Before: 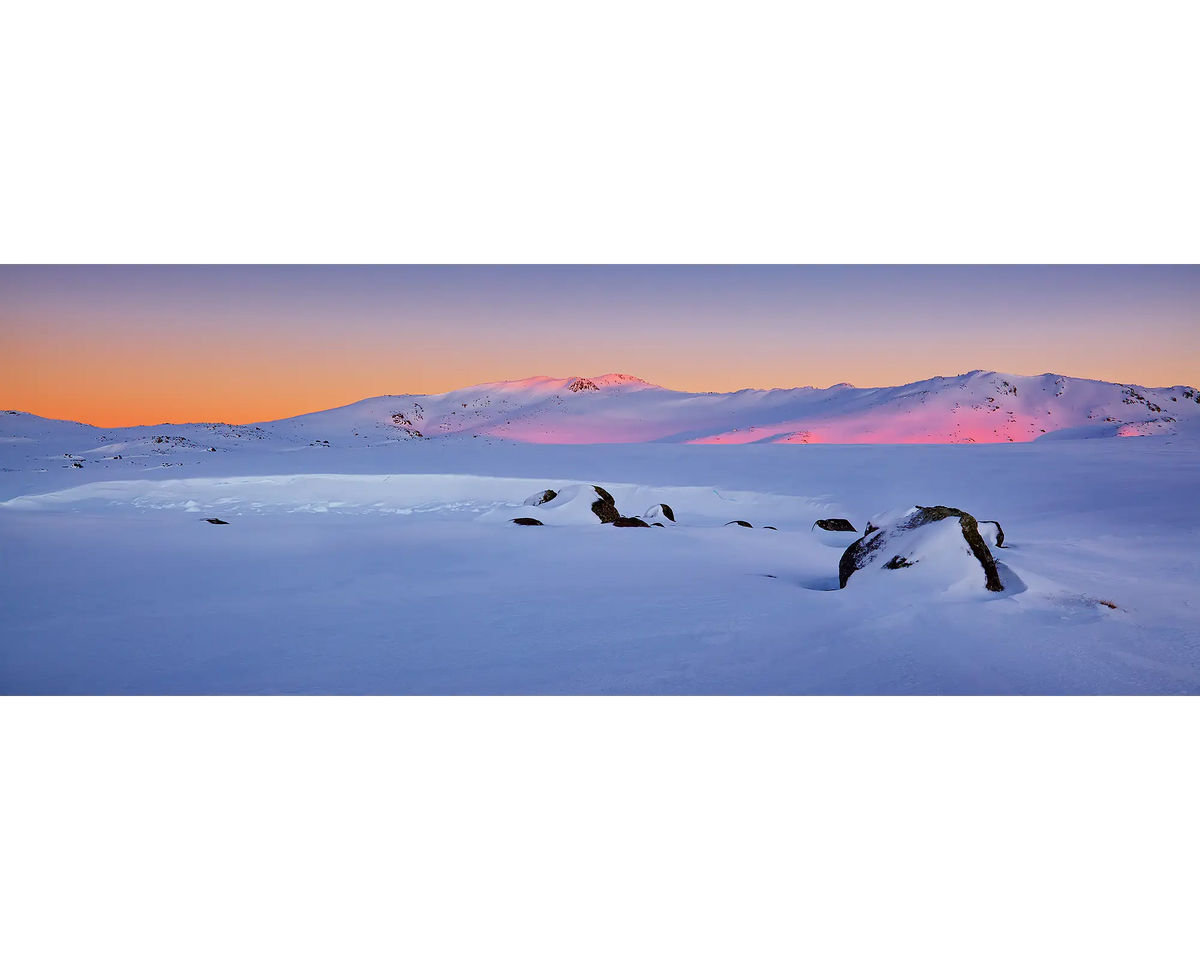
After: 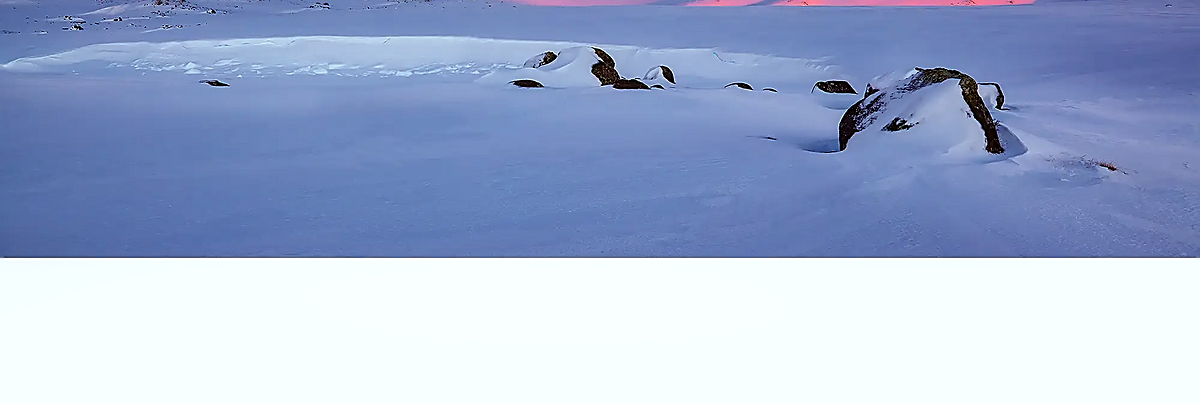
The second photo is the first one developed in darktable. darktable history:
color correction: highlights a* -2.99, highlights b* -2.4, shadows a* 2.18, shadows b* 3.02
sharpen: radius 1.422, amount 1.265, threshold 0.797
local contrast: on, module defaults
crop: top 45.679%, bottom 12.189%
